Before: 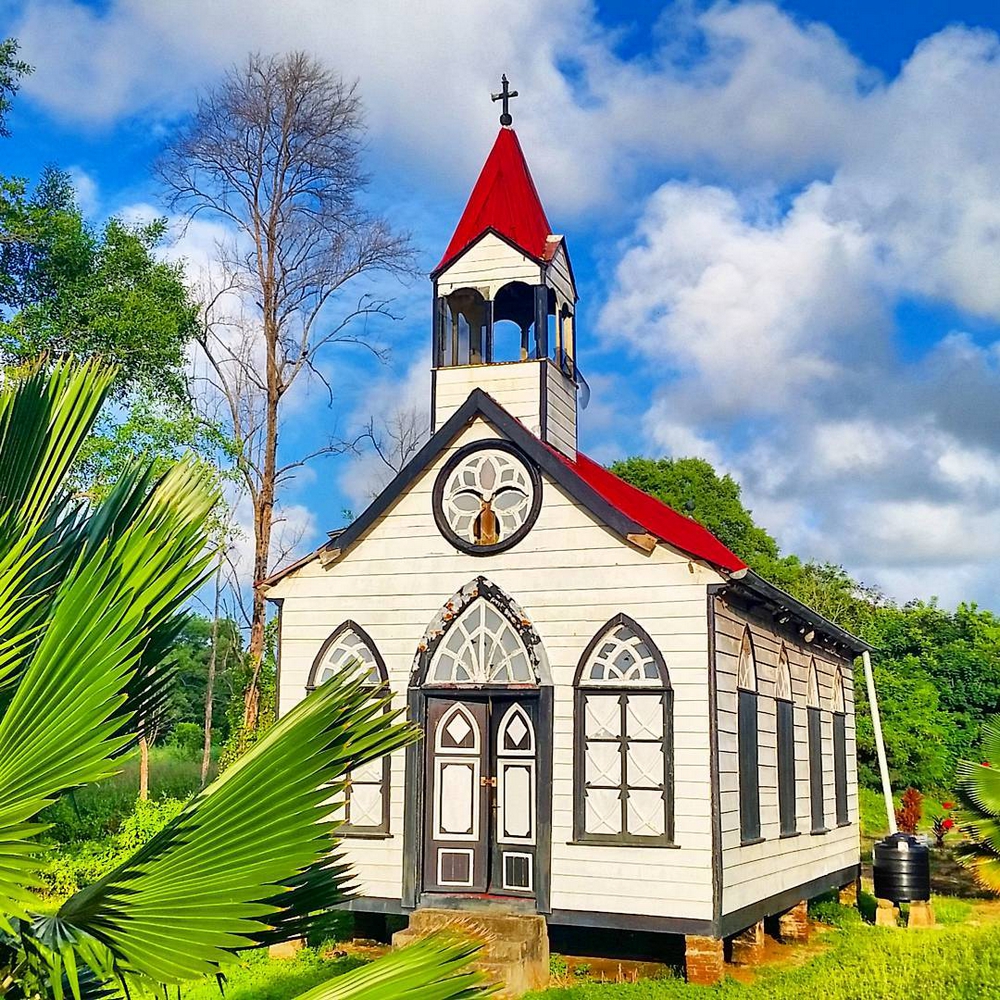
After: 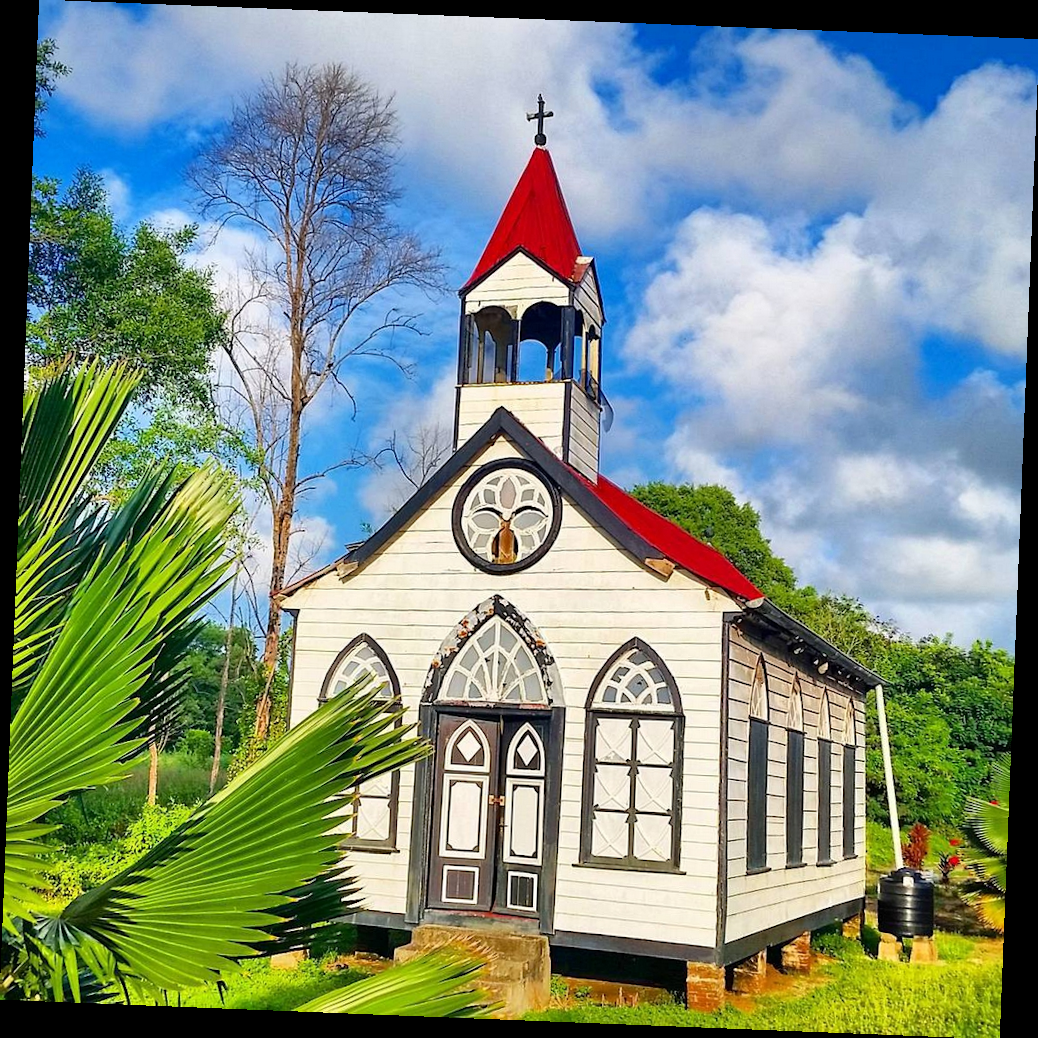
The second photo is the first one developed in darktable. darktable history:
rotate and perspective: rotation 2.27°, automatic cropping off
tone equalizer: on, module defaults
